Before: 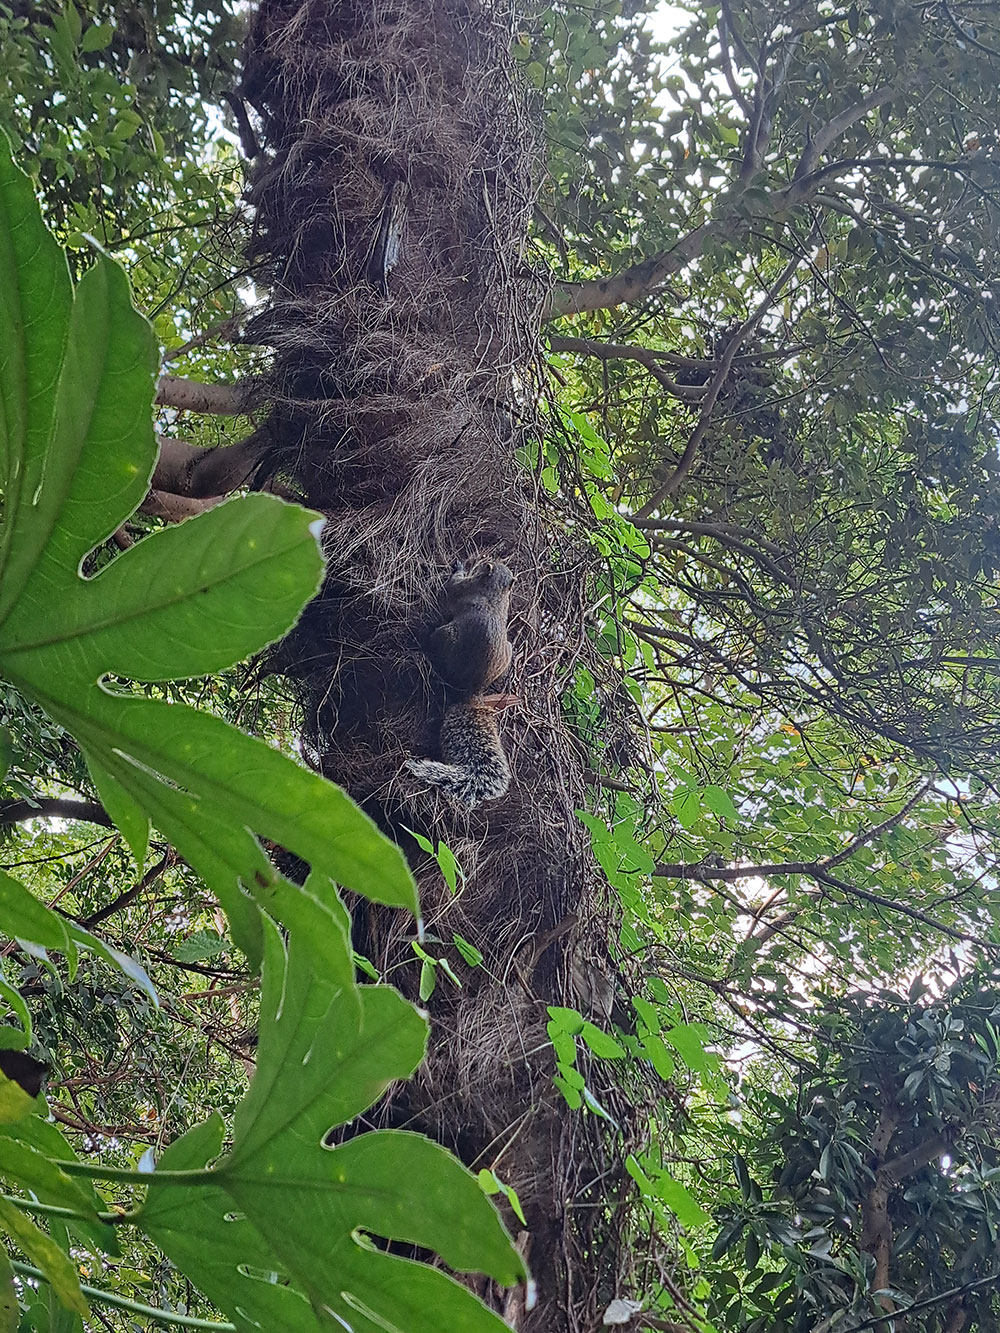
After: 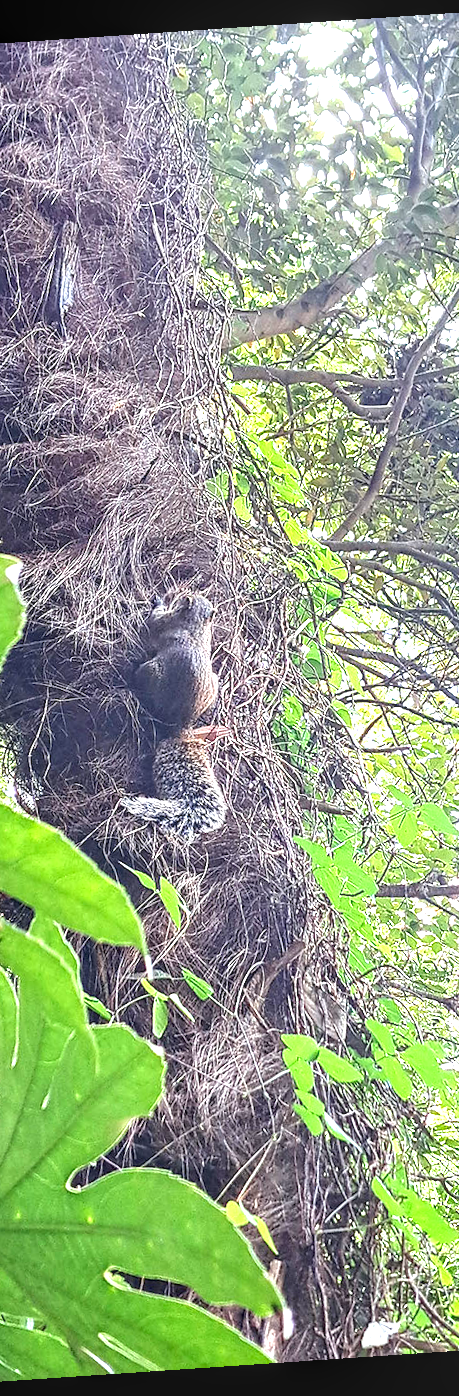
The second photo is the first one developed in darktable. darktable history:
exposure: black level correction 0, exposure 1.741 EV, compensate exposure bias true, compensate highlight preservation false
local contrast: on, module defaults
crop: left 31.229%, right 27.105%
rotate and perspective: rotation -4.2°, shear 0.006, automatic cropping off
